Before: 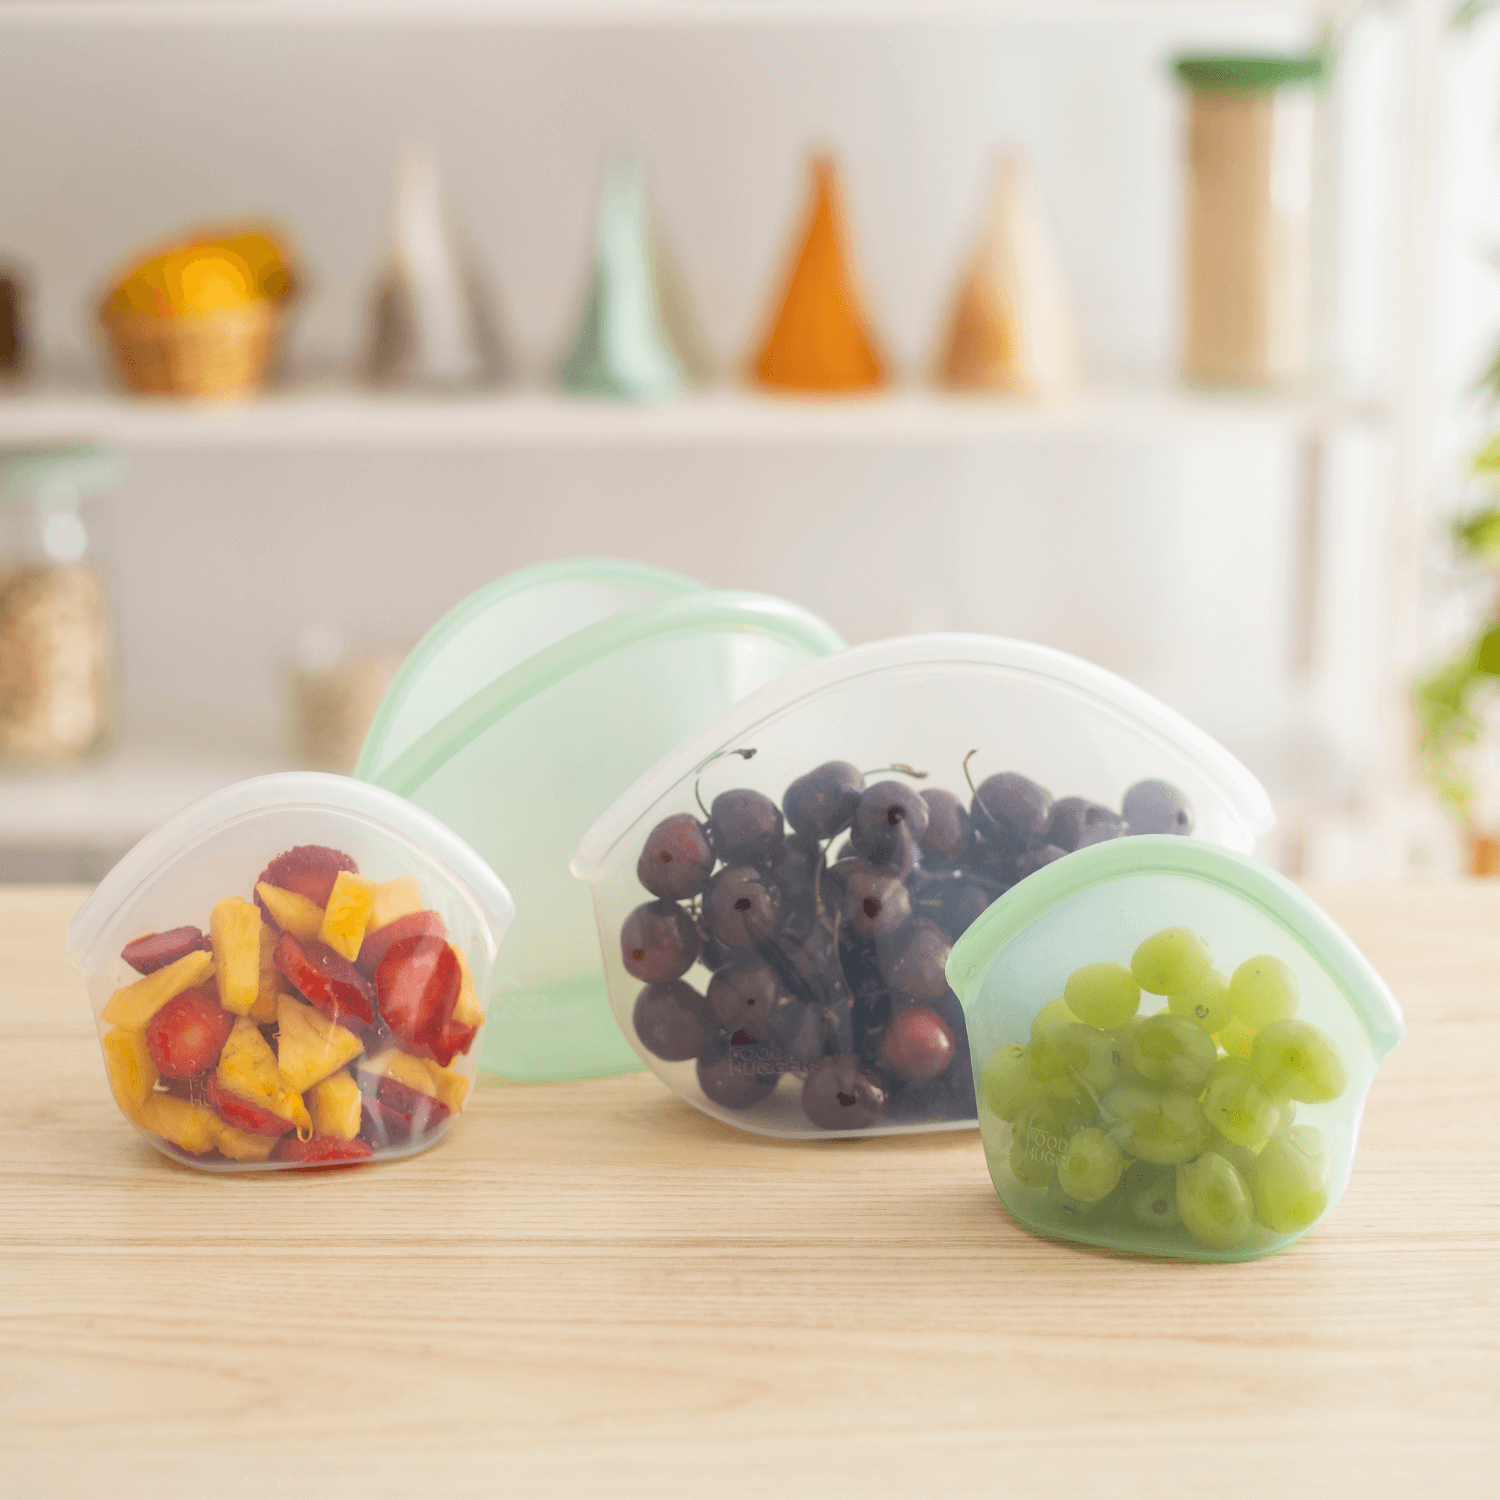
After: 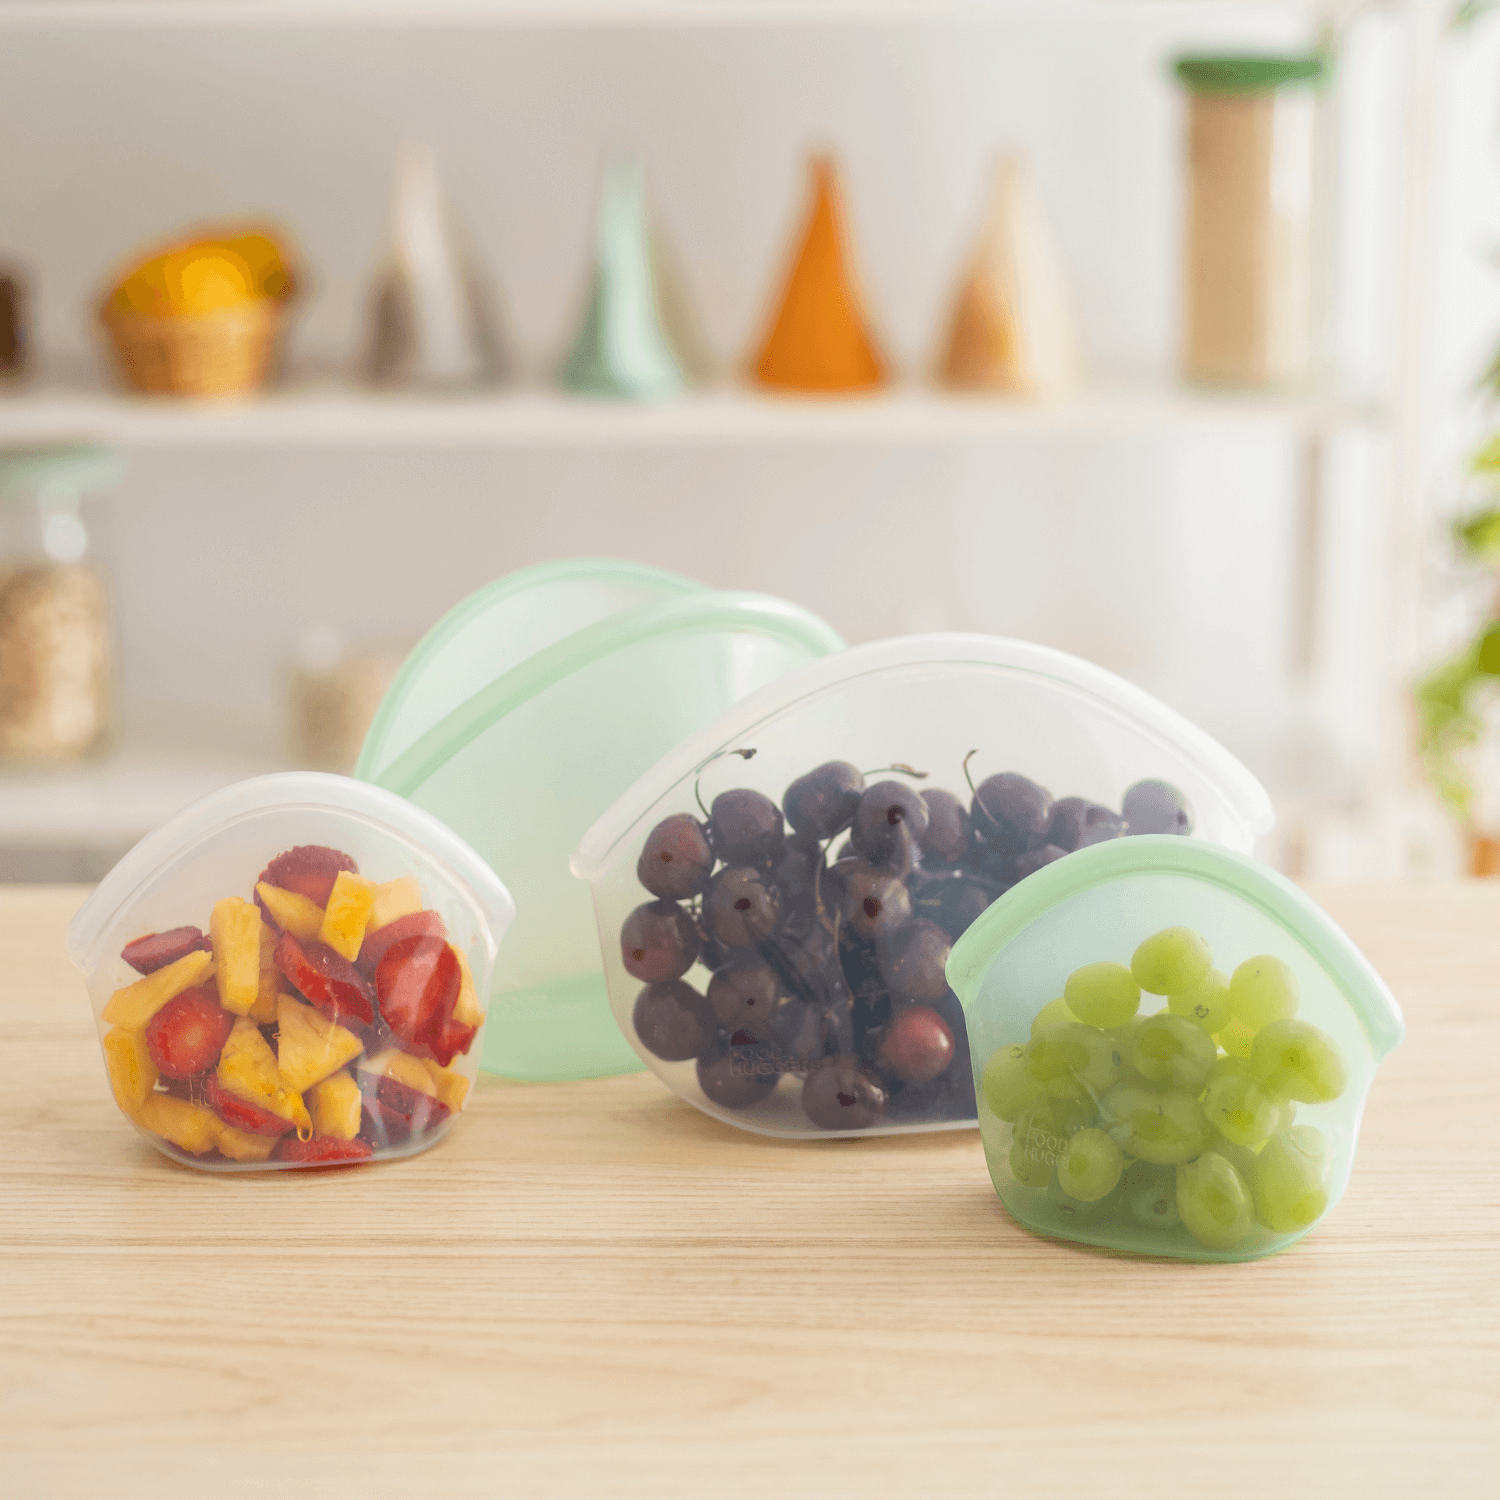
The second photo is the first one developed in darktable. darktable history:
color zones: curves: ch0 [(0, 0.5) (0.143, 0.5) (0.286, 0.5) (0.429, 0.495) (0.571, 0.437) (0.714, 0.44) (0.857, 0.496) (1, 0.5)]
tone equalizer: -7 EV 0.18 EV, -6 EV 0.12 EV, -5 EV 0.08 EV, -4 EV 0.04 EV, -2 EV -0.02 EV, -1 EV -0.04 EV, +0 EV -0.06 EV, luminance estimator HSV value / RGB max
